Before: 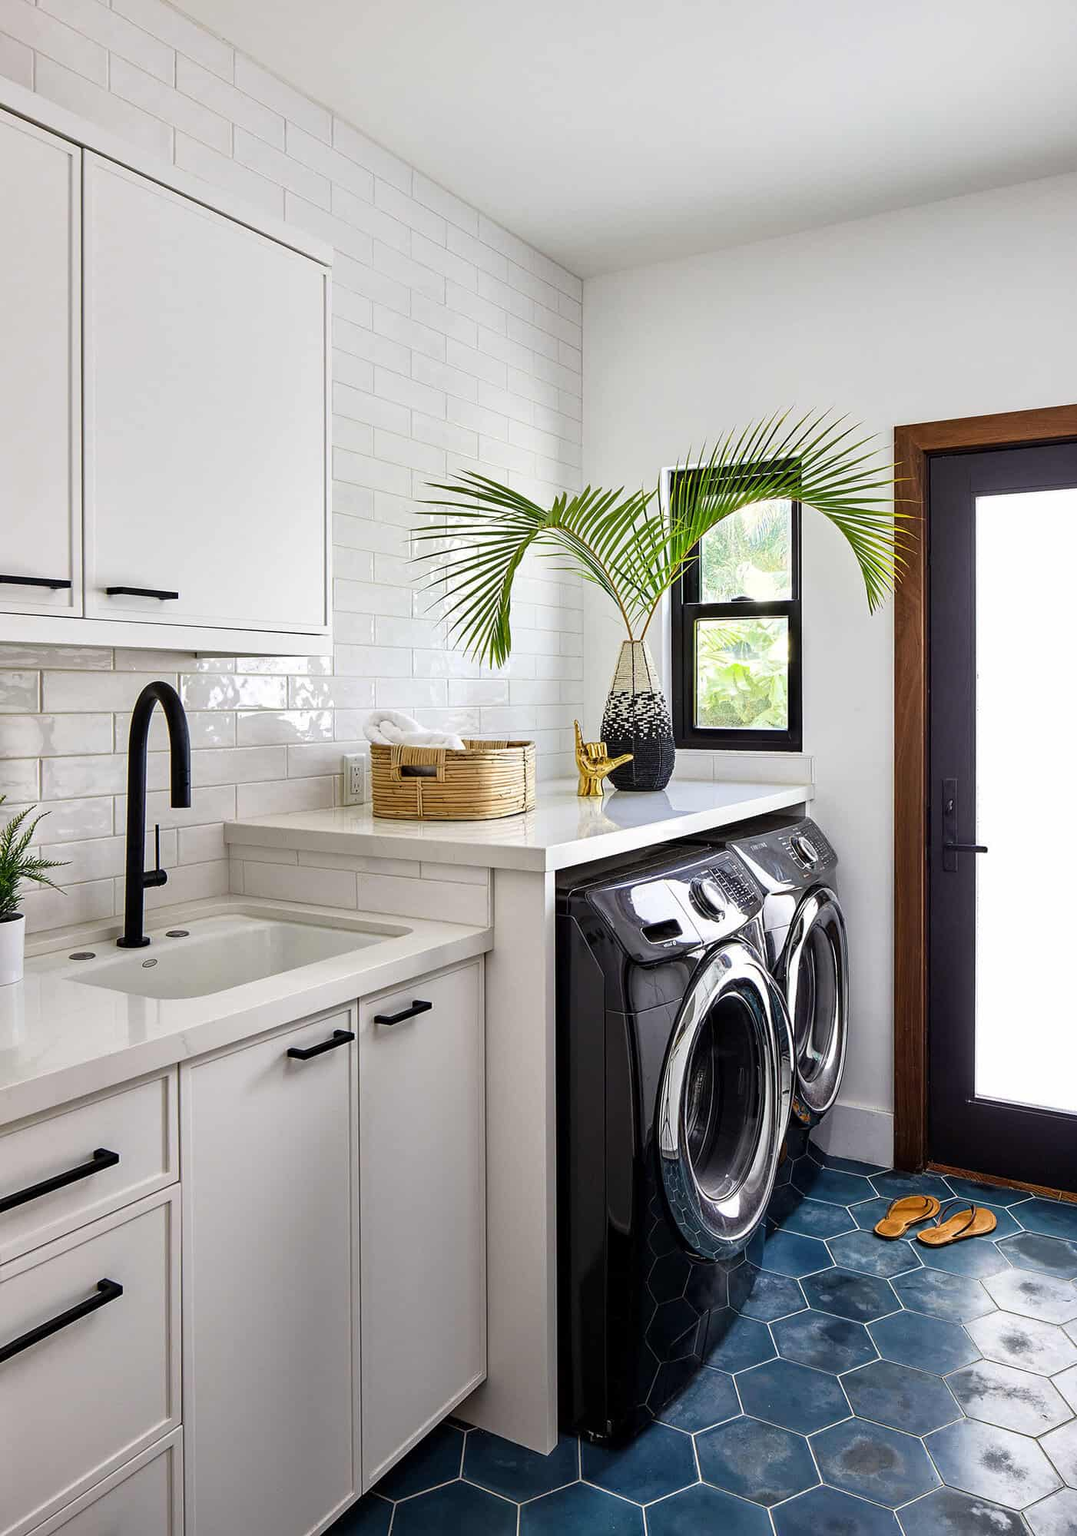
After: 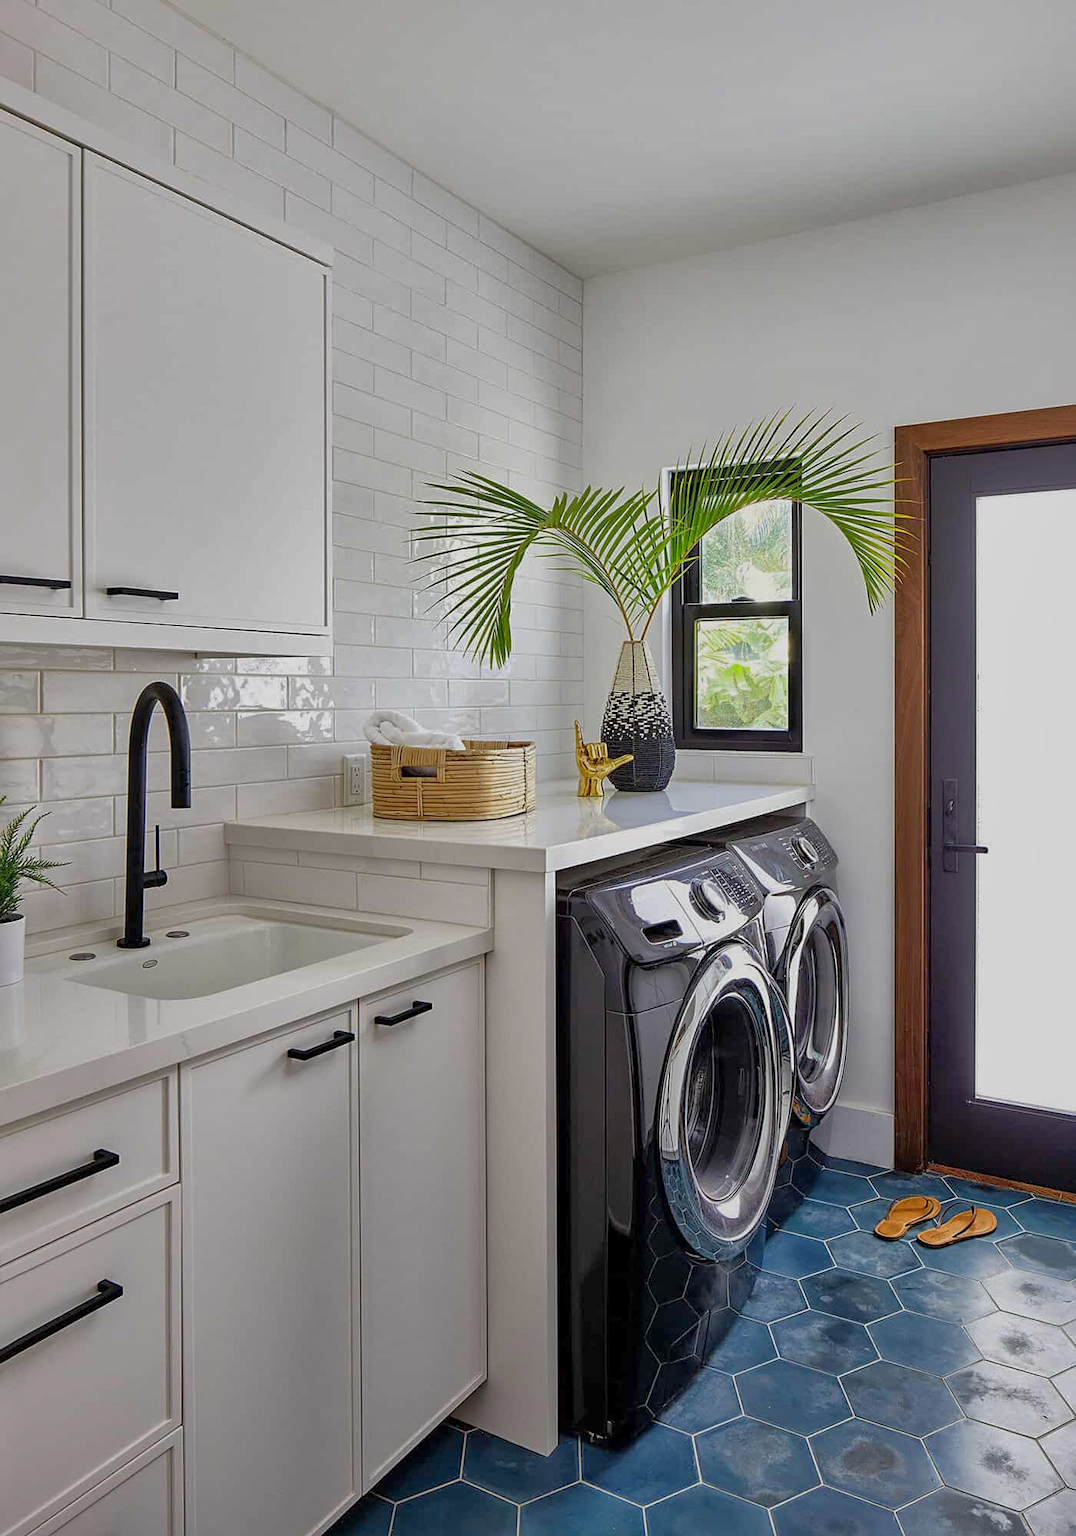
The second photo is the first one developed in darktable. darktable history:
shadows and highlights: on, module defaults
sharpen: amount 0.2
tone equalizer: -8 EV 0.25 EV, -7 EV 0.417 EV, -6 EV 0.417 EV, -5 EV 0.25 EV, -3 EV -0.25 EV, -2 EV -0.417 EV, -1 EV -0.417 EV, +0 EV -0.25 EV, edges refinement/feathering 500, mask exposure compensation -1.57 EV, preserve details guided filter
